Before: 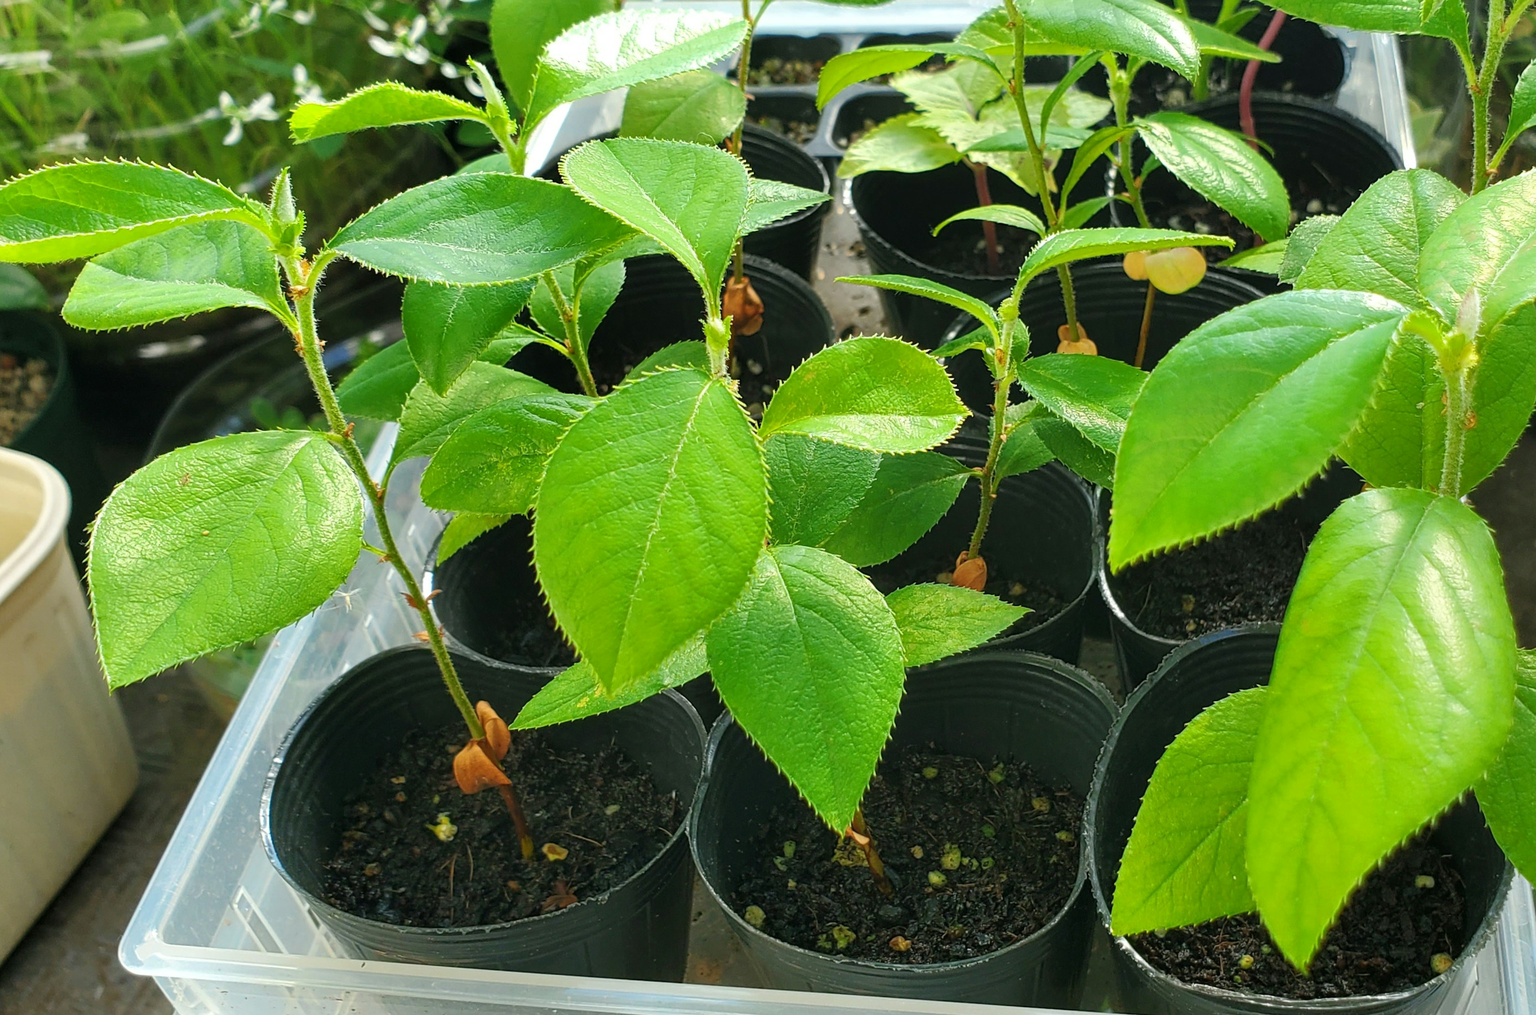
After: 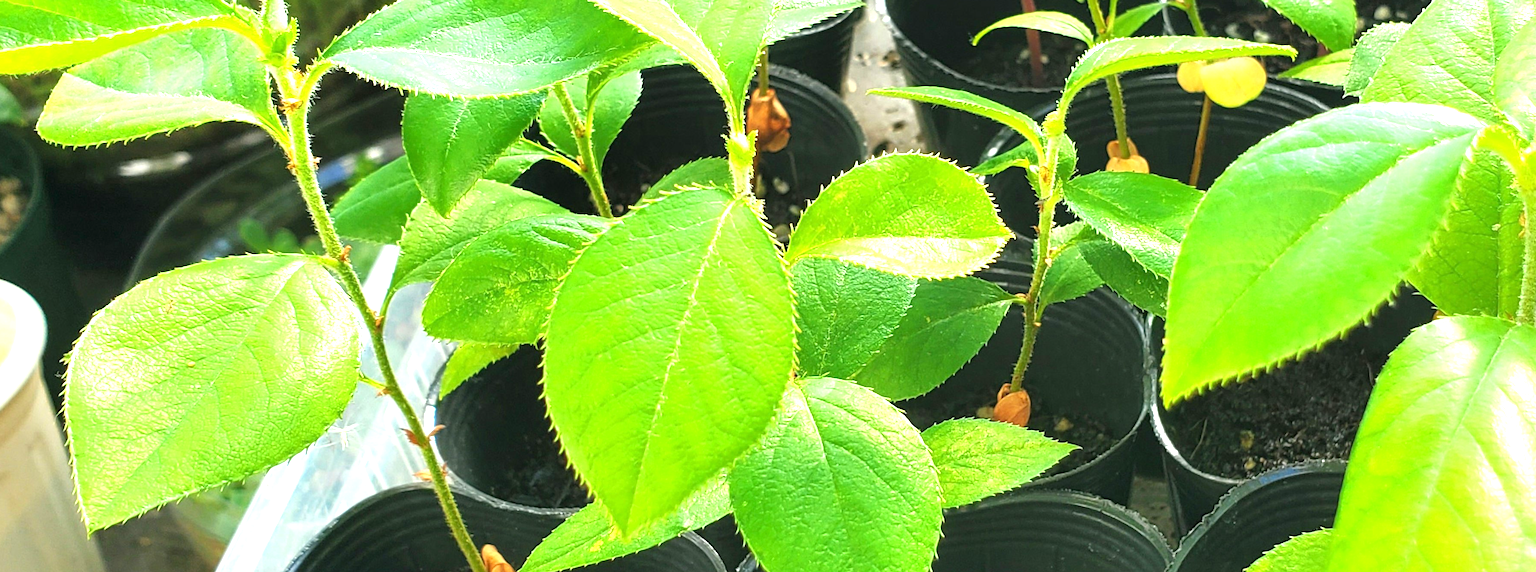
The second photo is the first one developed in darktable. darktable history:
exposure: black level correction 0, exposure 1.199 EV, compensate highlight preservation false
crop: left 1.843%, top 19.165%, right 5.065%, bottom 28.33%
